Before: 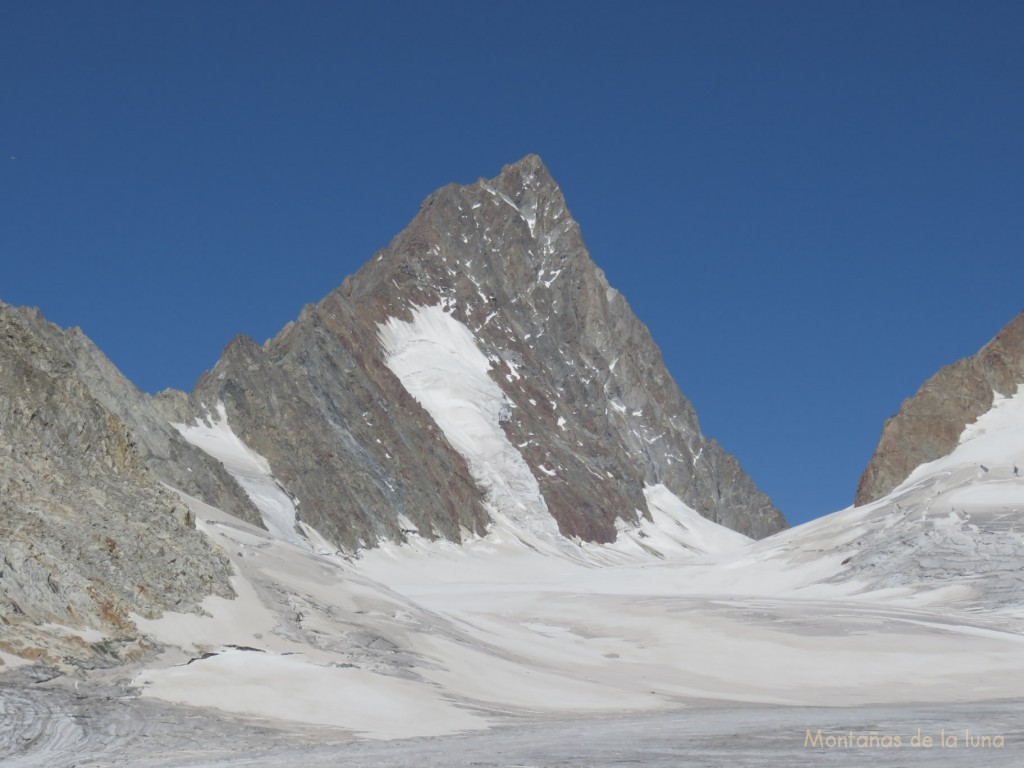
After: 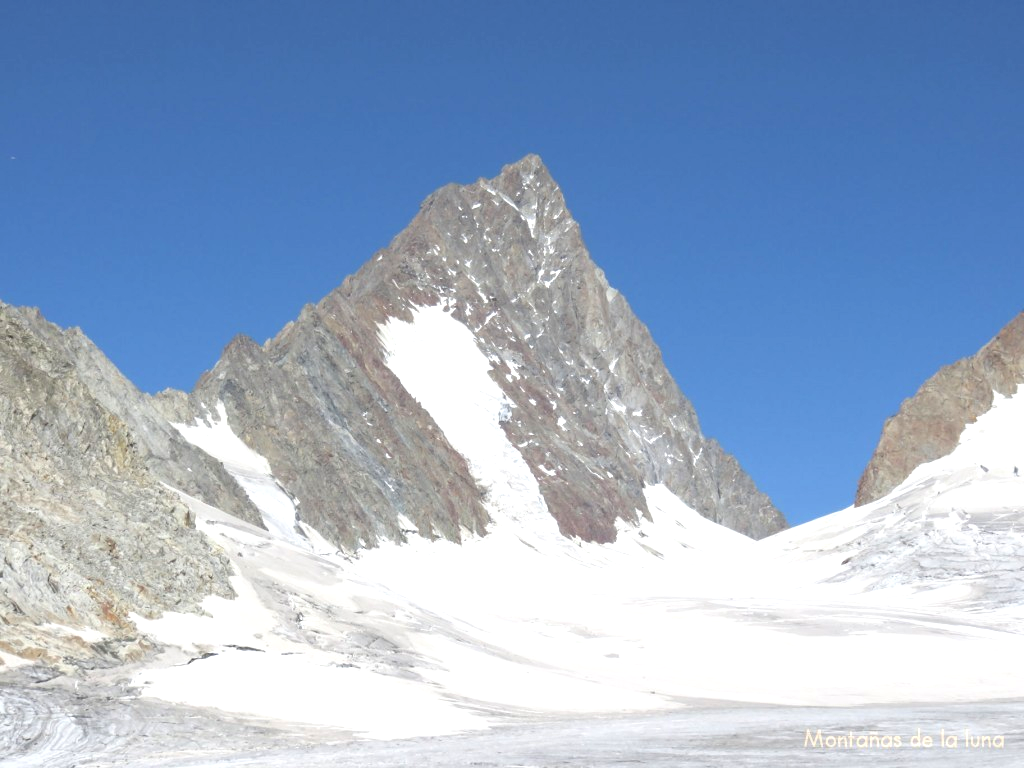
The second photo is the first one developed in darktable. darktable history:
exposure: exposure 0.95 EV, compensate highlight preservation false
tone equalizer: on, module defaults
